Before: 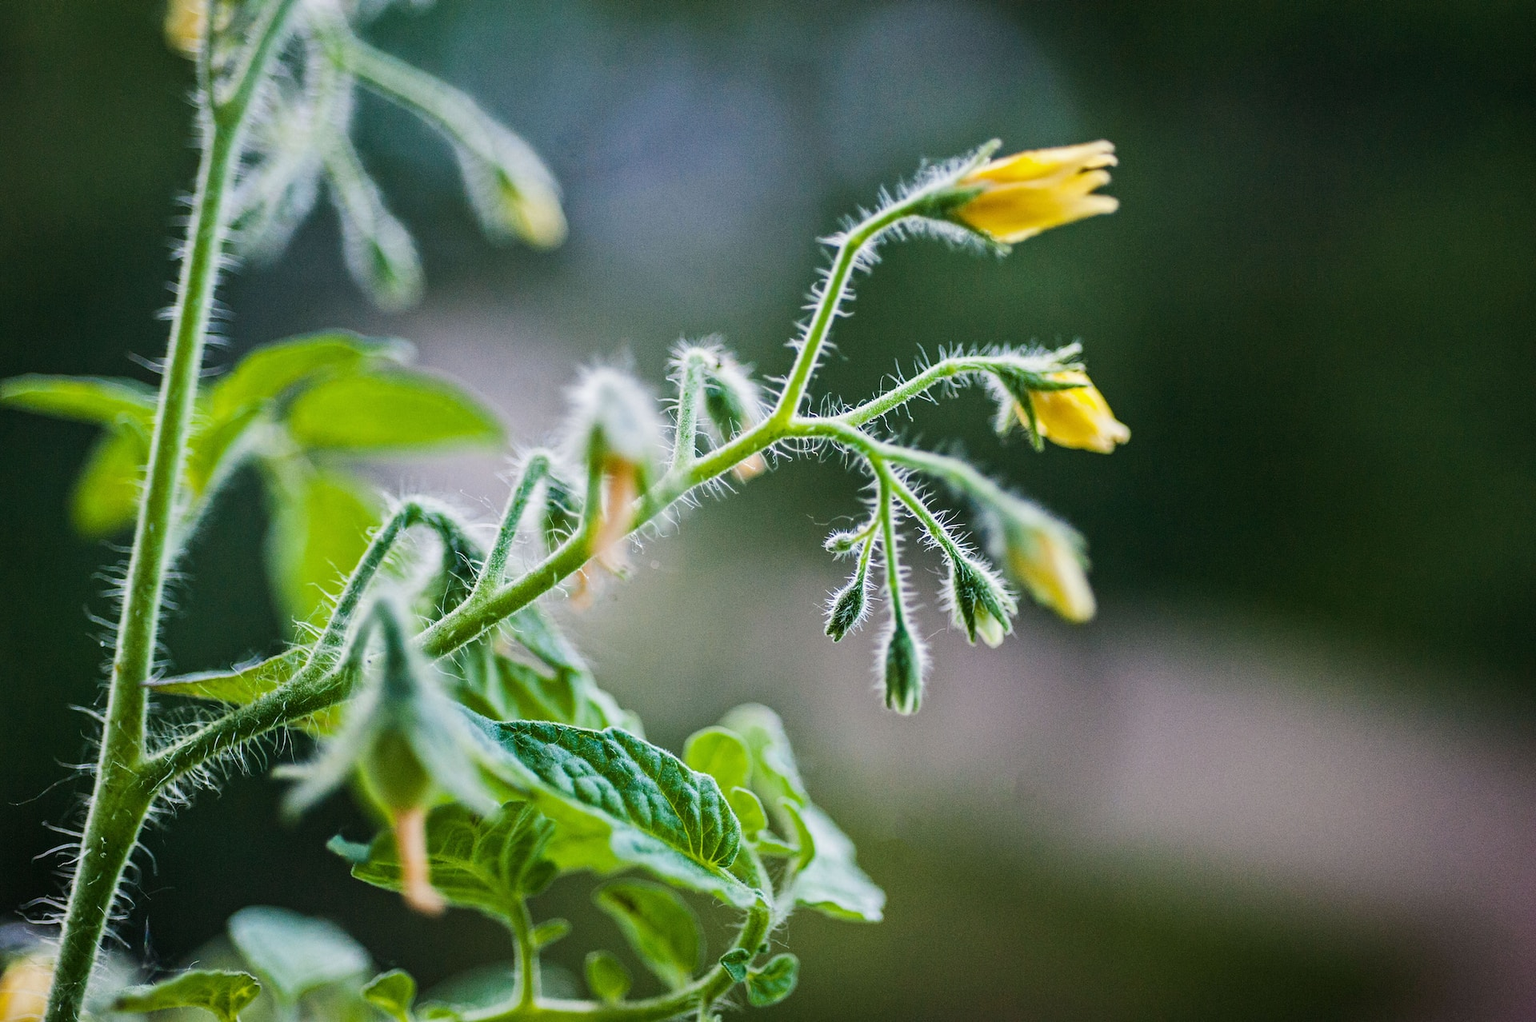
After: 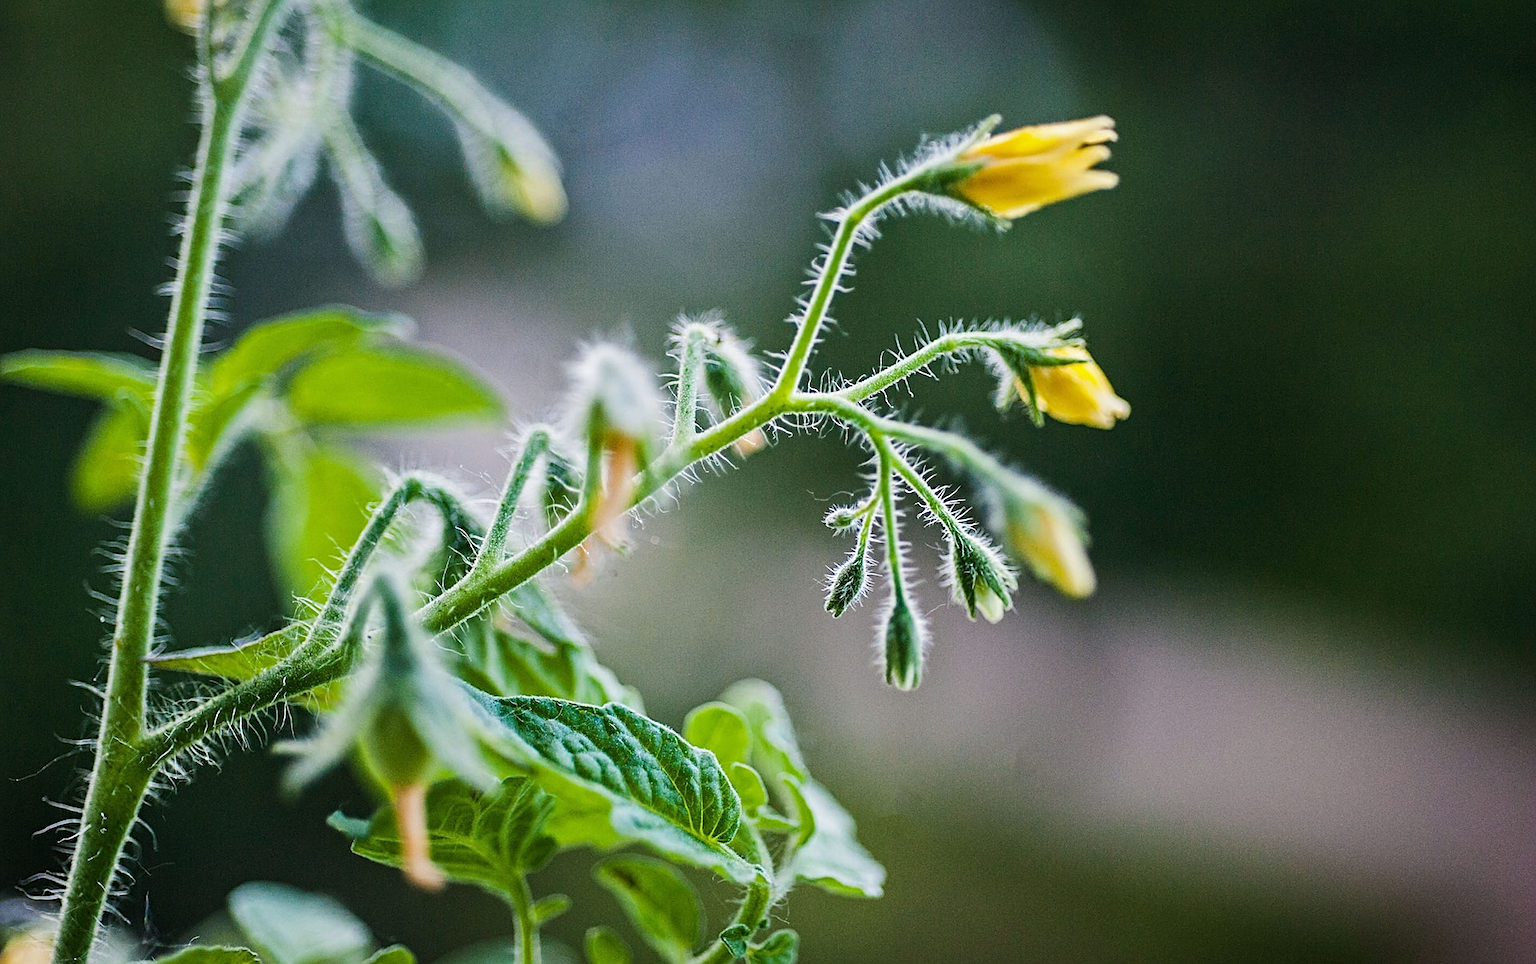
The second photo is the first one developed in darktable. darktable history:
sharpen: on, module defaults
crop and rotate: top 2.487%, bottom 3.086%
